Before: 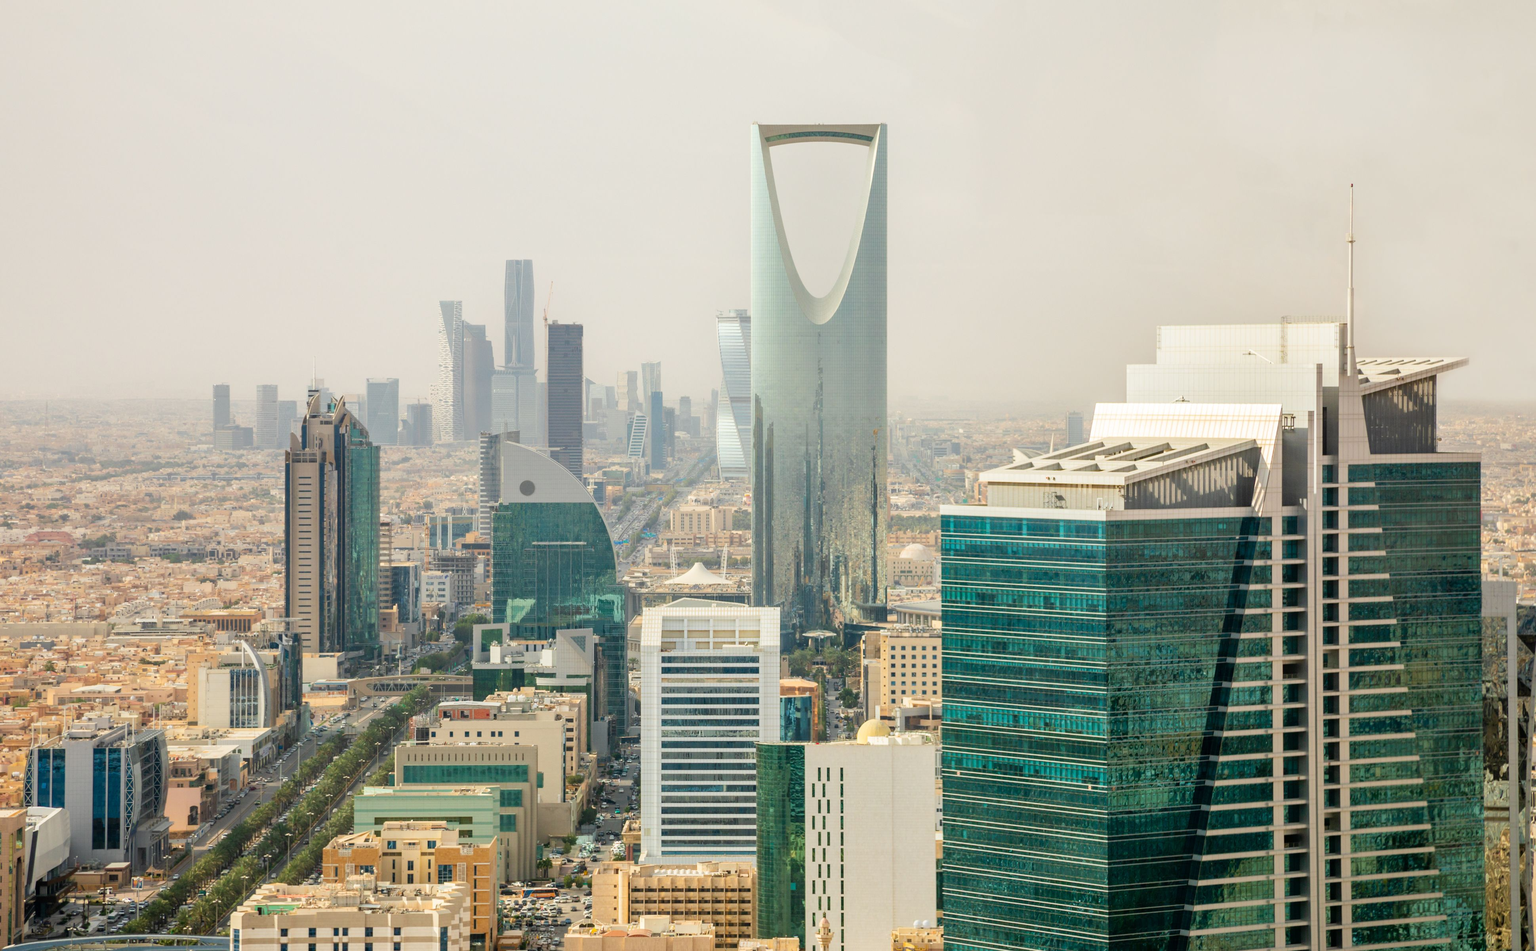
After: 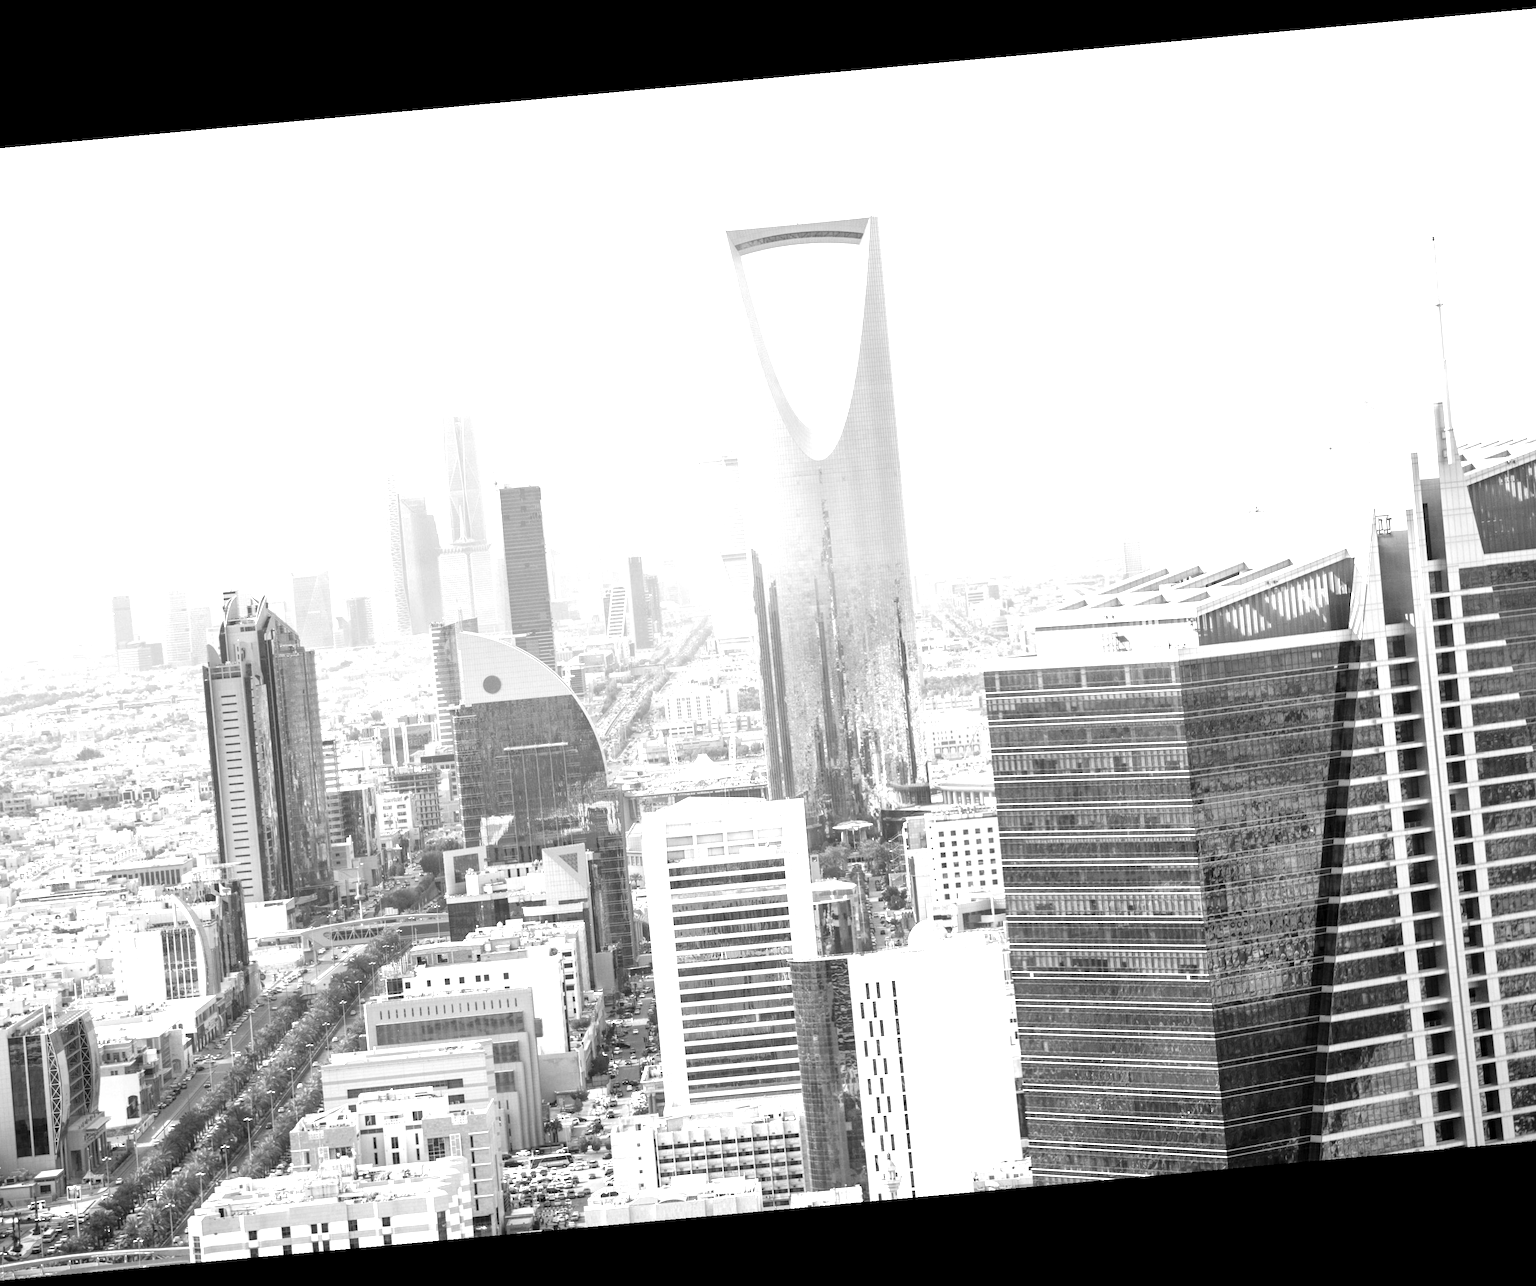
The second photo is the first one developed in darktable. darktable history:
rotate and perspective: rotation -5.2°, automatic cropping off
local contrast: highlights 100%, shadows 100%, detail 120%, midtone range 0.2
white balance: red 1, blue 1
exposure: exposure 1.137 EV, compensate highlight preservation false
crop and rotate: left 9.597%, right 10.195%
monochrome: on, module defaults
